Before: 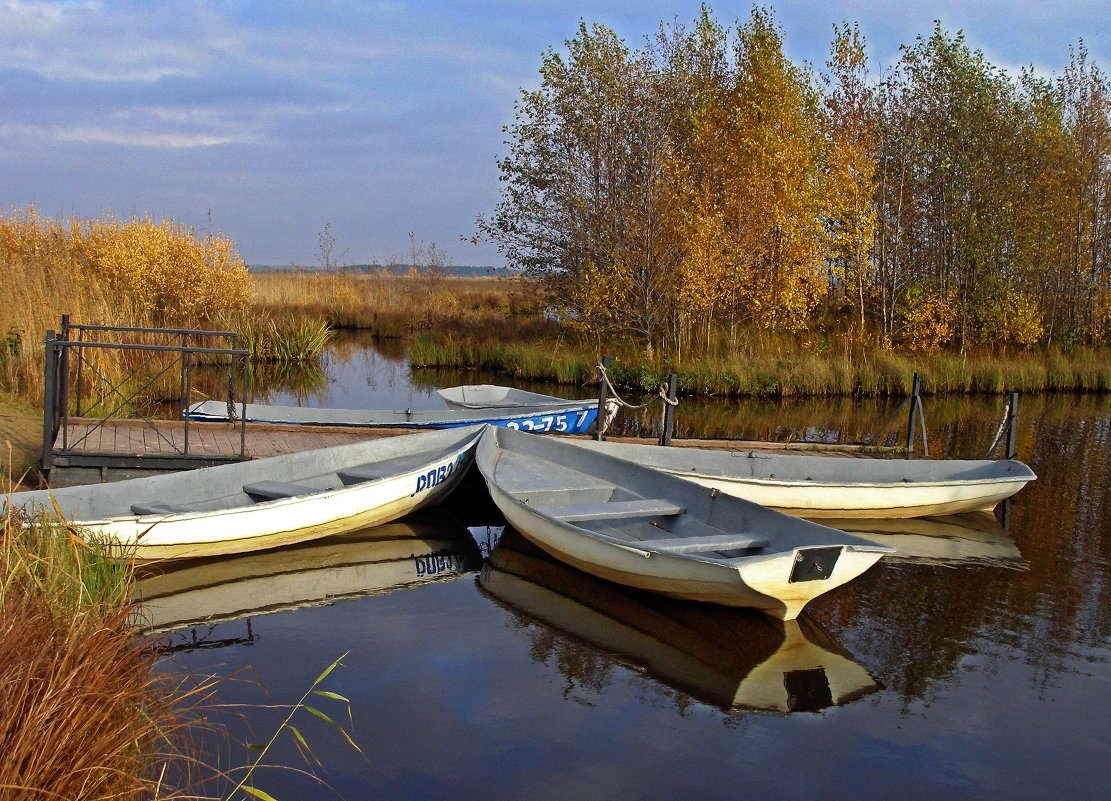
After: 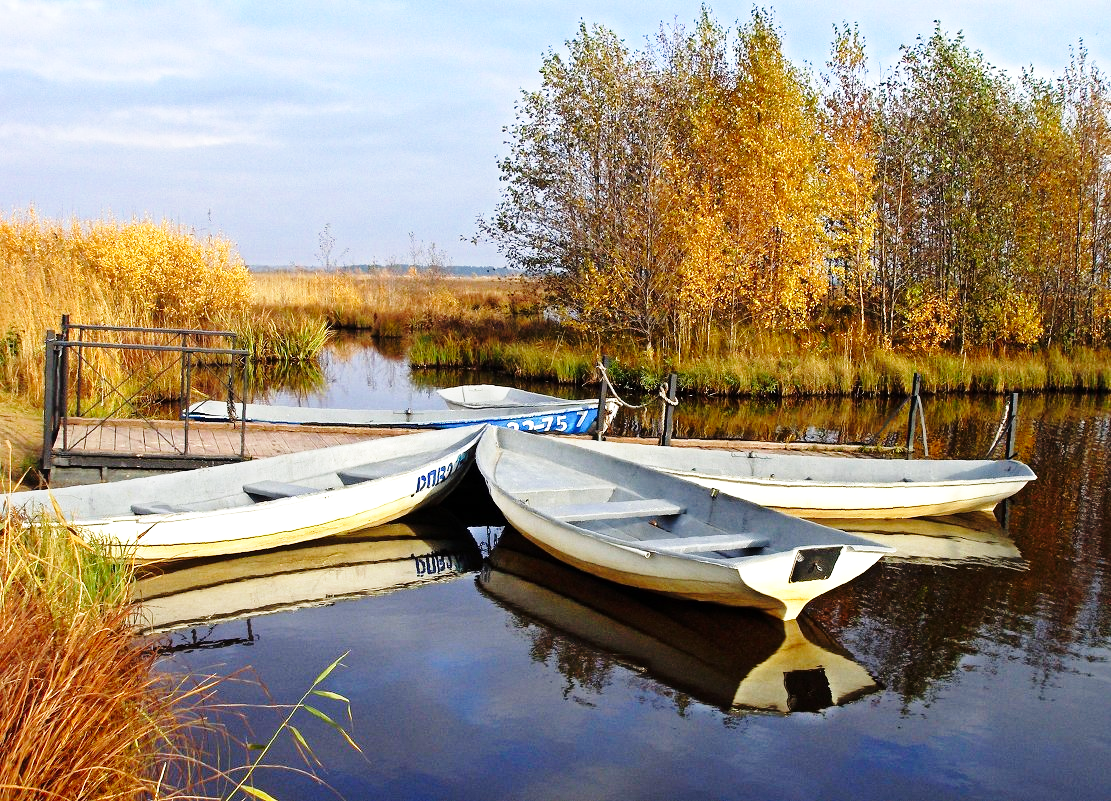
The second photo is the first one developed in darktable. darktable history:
tone equalizer: -8 EV -0.443 EV, -7 EV -0.396 EV, -6 EV -0.346 EV, -5 EV -0.251 EV, -3 EV 0.253 EV, -2 EV 0.314 EV, -1 EV 0.388 EV, +0 EV 0.398 EV
exposure: exposure 0.078 EV, compensate highlight preservation false
base curve: curves: ch0 [(0, 0) (0.028, 0.03) (0.121, 0.232) (0.46, 0.748) (0.859, 0.968) (1, 1)], preserve colors none
